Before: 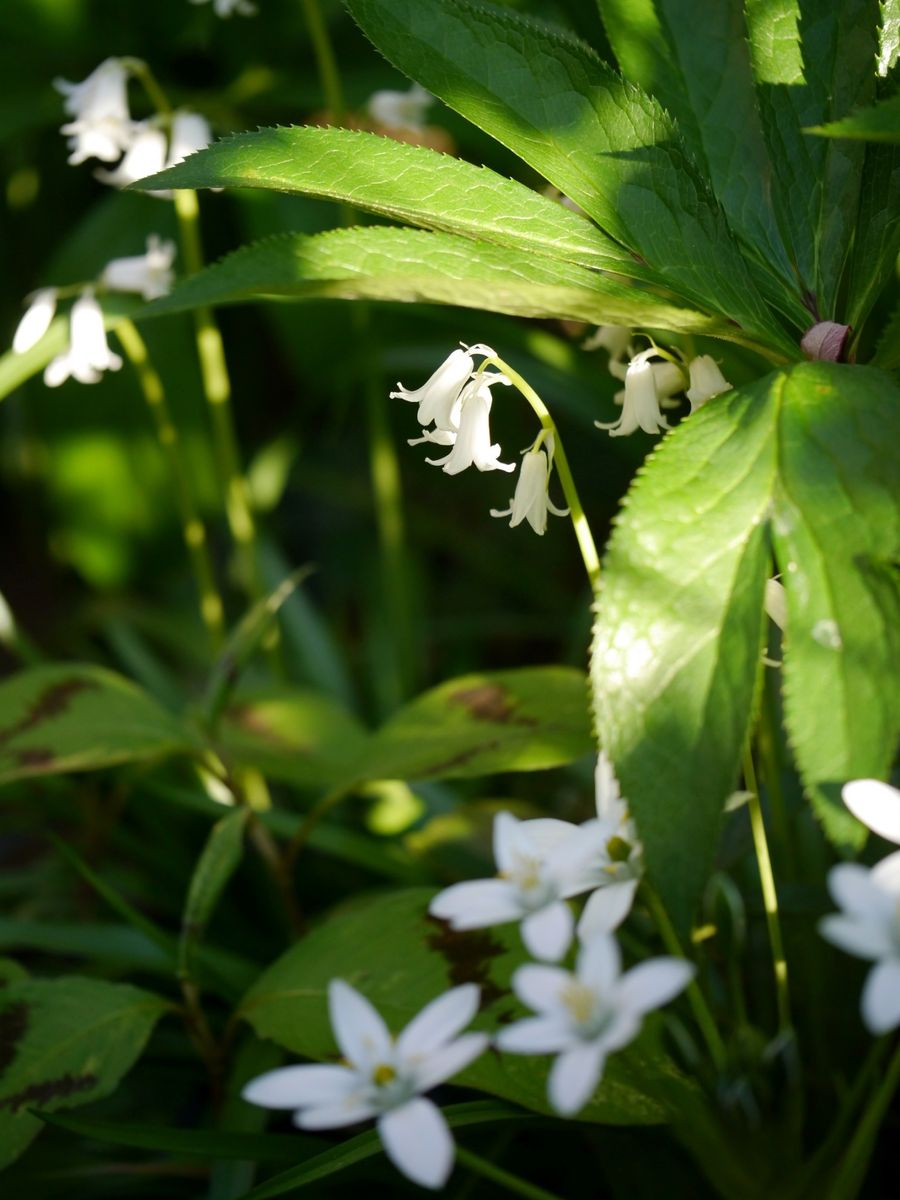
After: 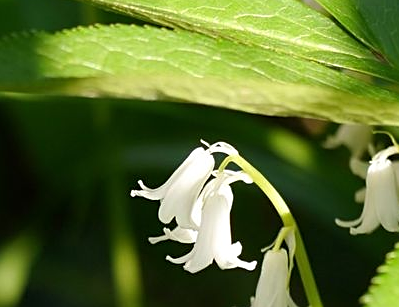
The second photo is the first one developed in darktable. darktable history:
tone equalizer: on, module defaults
sharpen: on, module defaults
crop: left 28.833%, top 16.845%, right 26.802%, bottom 57.53%
